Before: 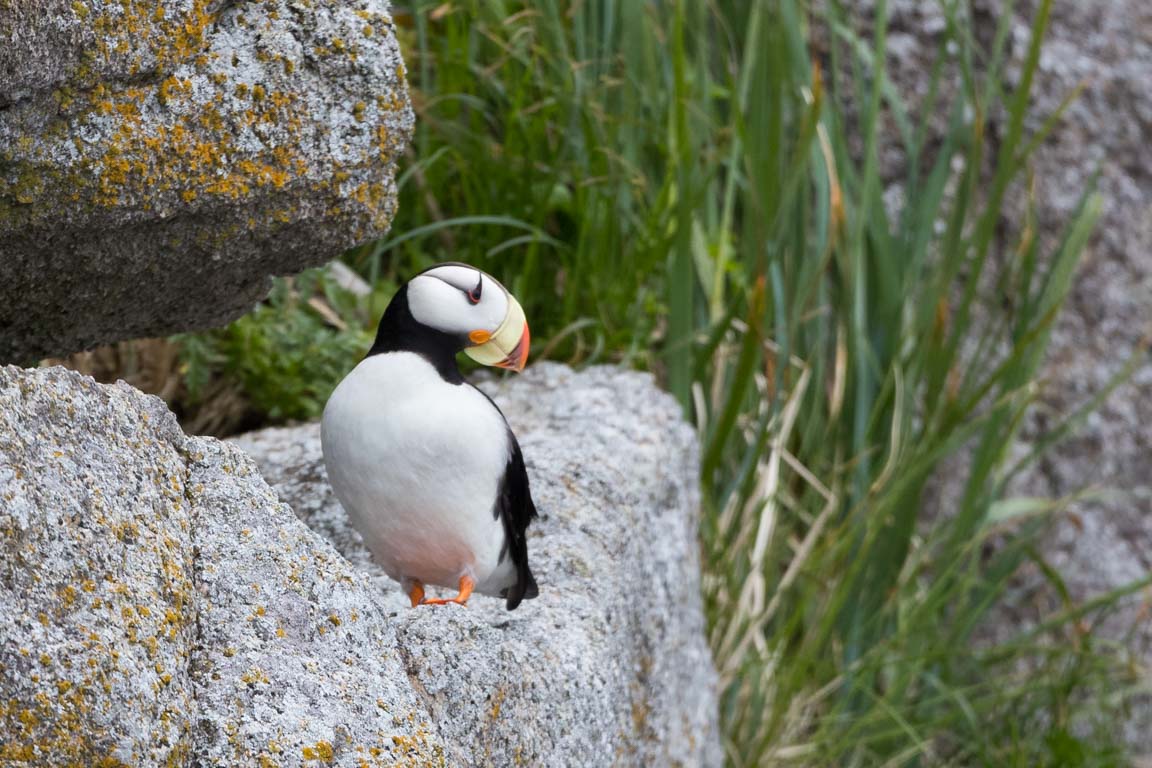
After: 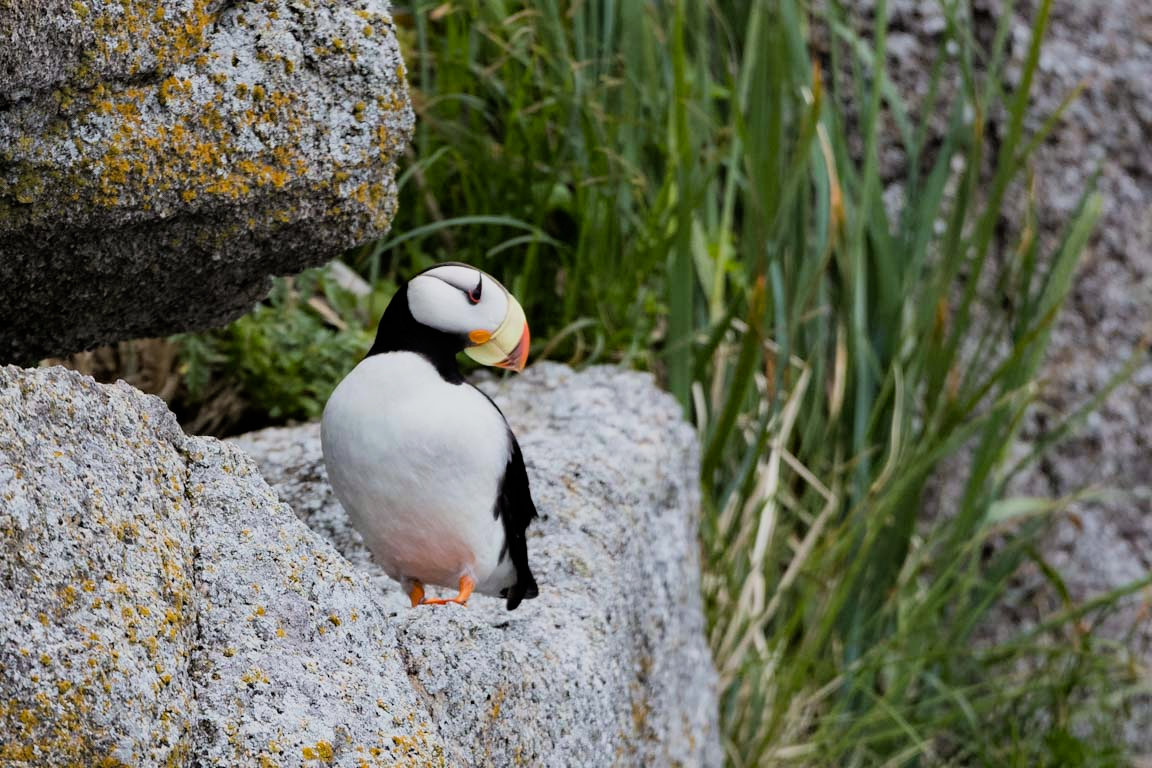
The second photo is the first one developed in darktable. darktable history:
filmic rgb: black relative exposure -7.75 EV, white relative exposure 4.4 EV, threshold 3 EV, hardness 3.76, latitude 50%, contrast 1.1, color science v5 (2021), contrast in shadows safe, contrast in highlights safe, enable highlight reconstruction true
haze removal: compatibility mode true, adaptive false
